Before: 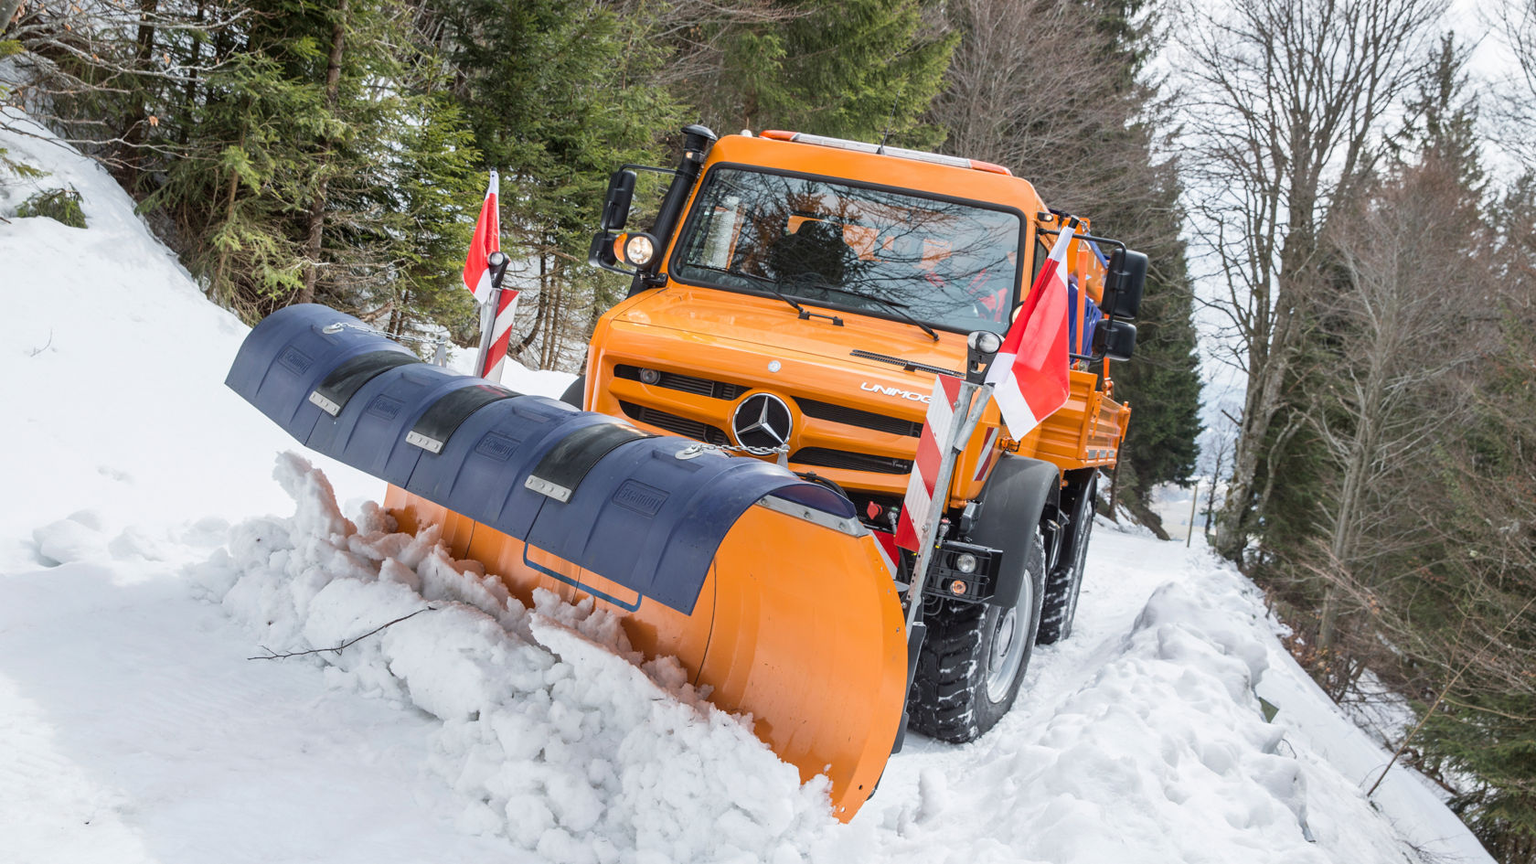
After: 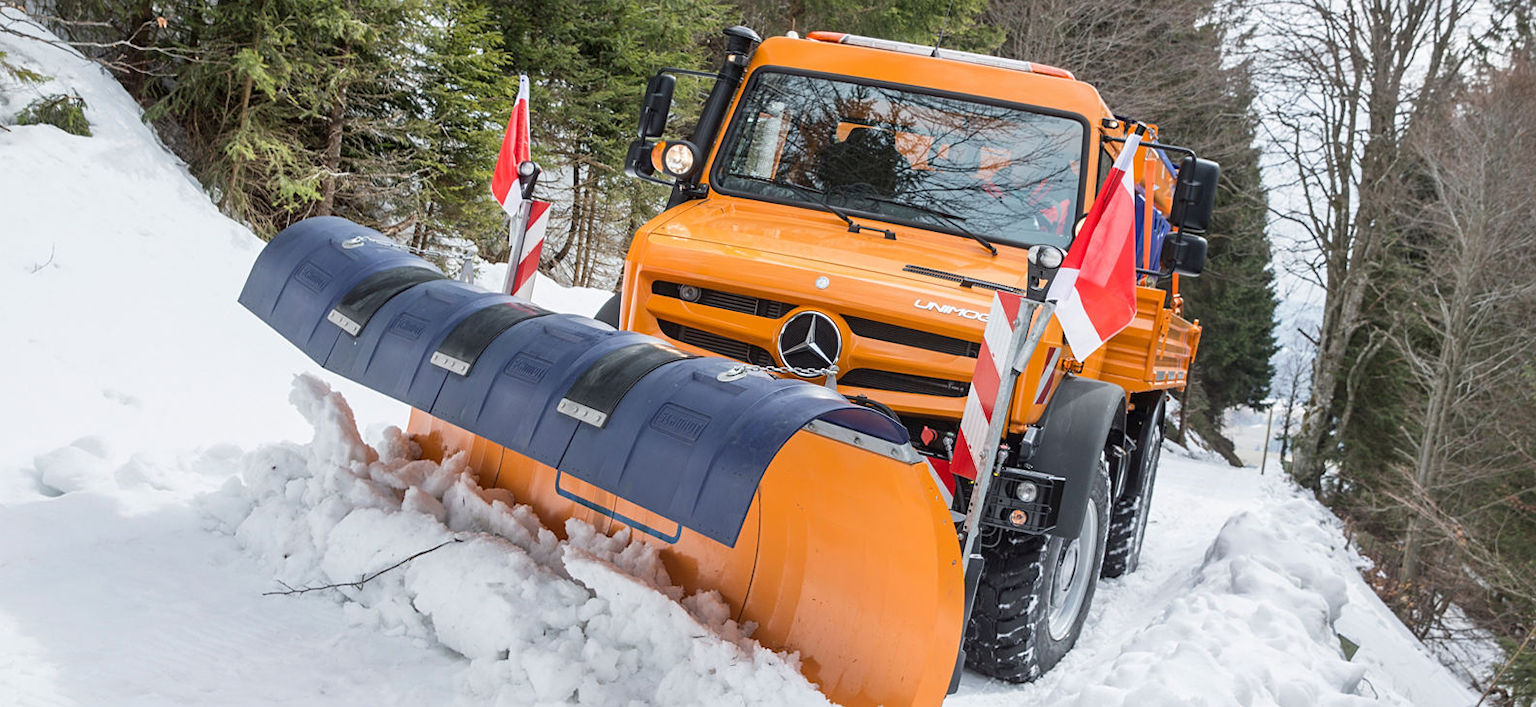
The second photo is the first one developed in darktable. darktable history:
sharpen: amount 0.213
crop and rotate: angle 0.056°, top 11.644%, right 5.783%, bottom 11.184%
